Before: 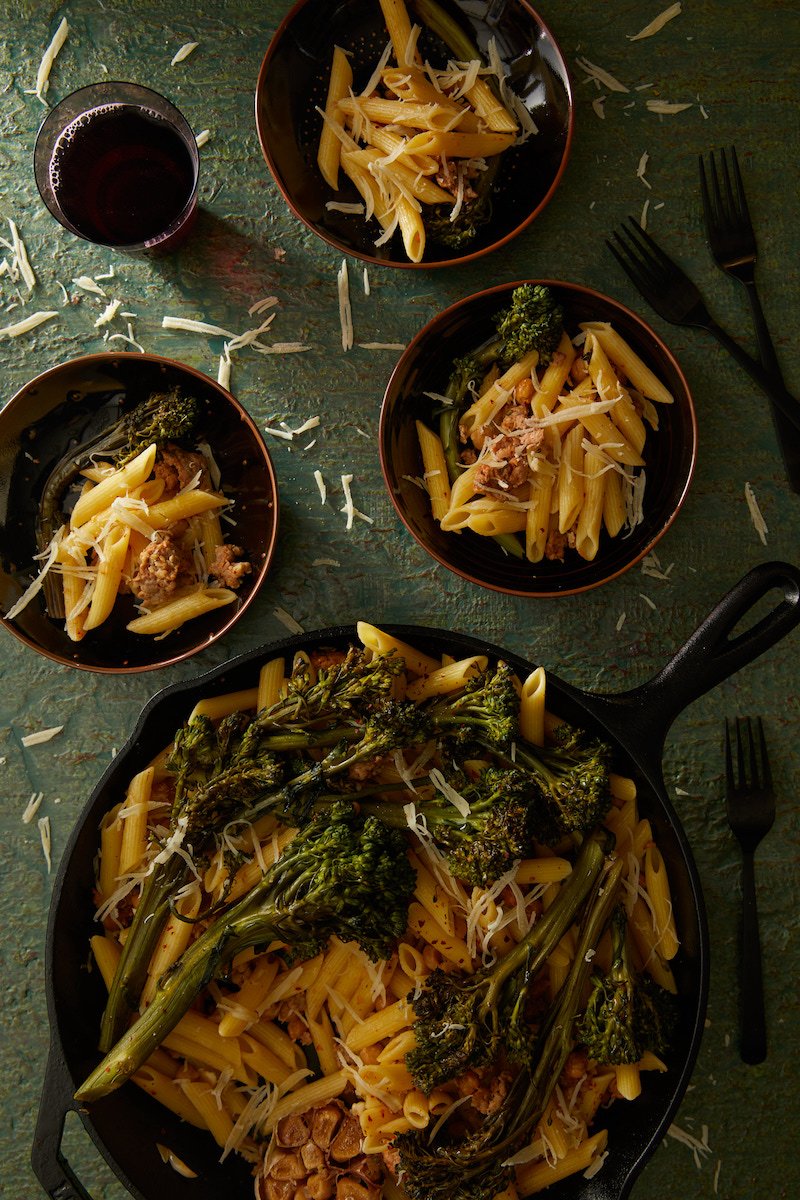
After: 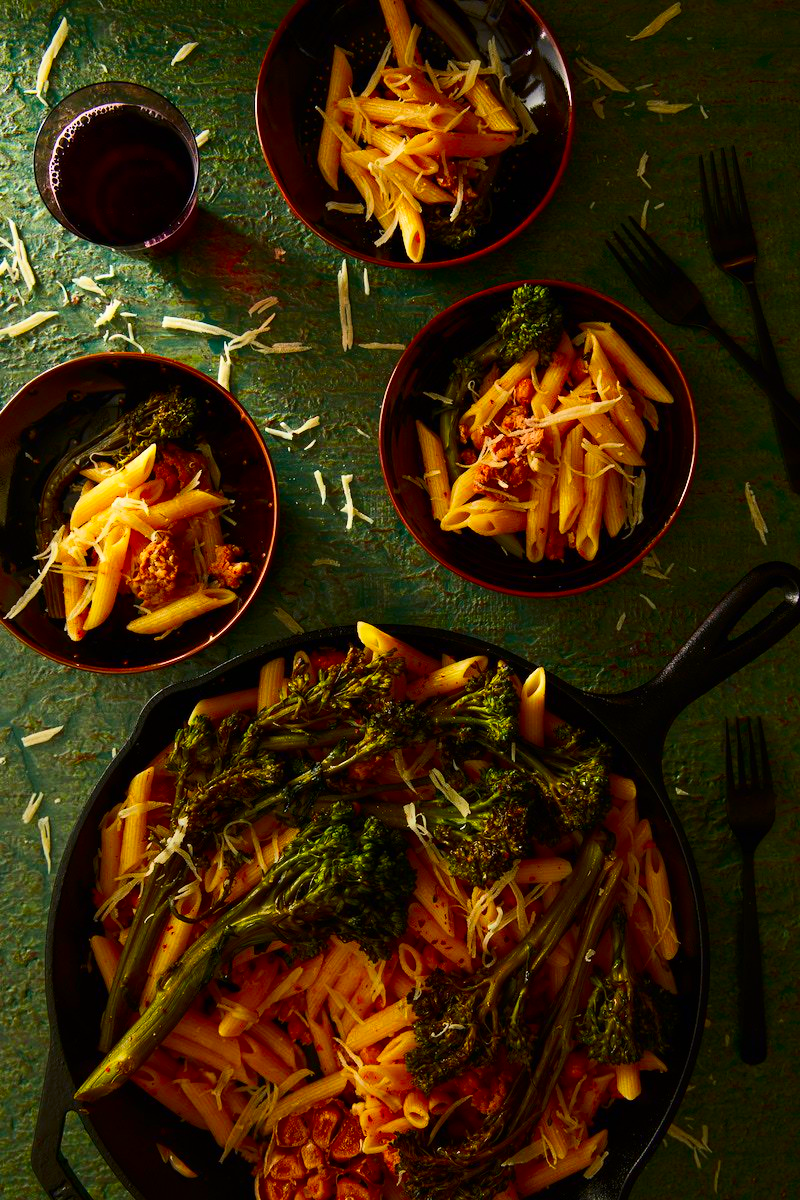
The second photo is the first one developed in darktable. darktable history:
contrast brightness saturation: contrast 0.259, brightness 0.018, saturation 0.862
